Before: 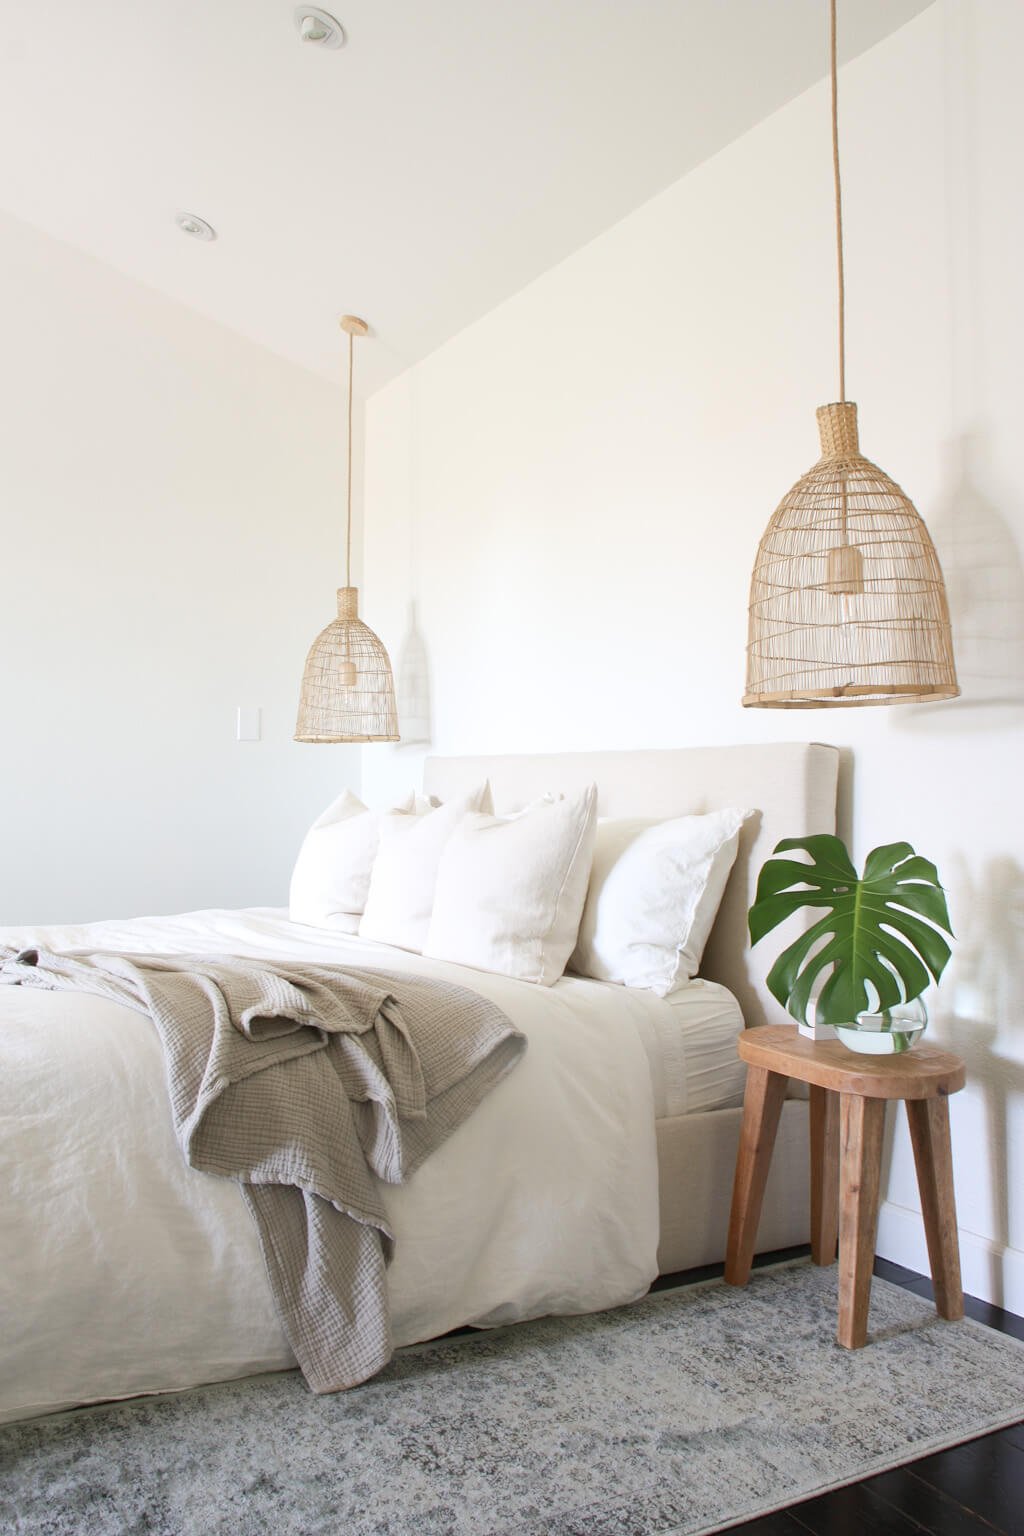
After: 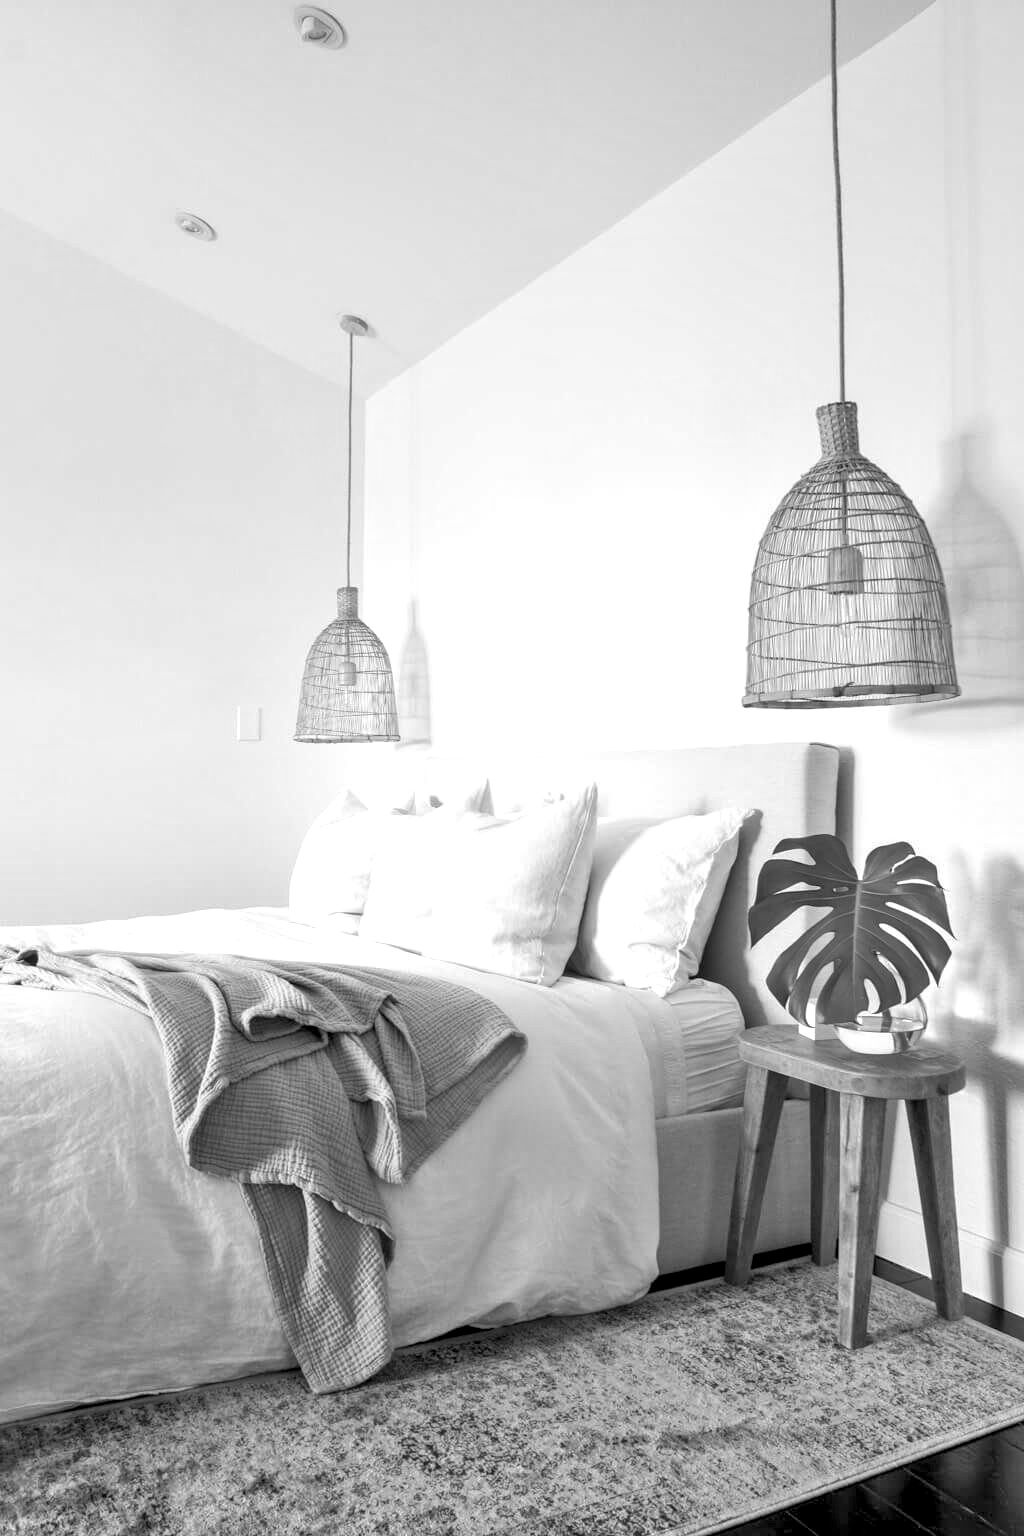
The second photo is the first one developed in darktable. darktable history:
monochrome: a -4.13, b 5.16, size 1
local contrast: highlights 65%, shadows 54%, detail 169%, midtone range 0.514
base curve: curves: ch0 [(0, 0) (0.303, 0.277) (1, 1)]
tone equalizer: -7 EV 0.15 EV, -6 EV 0.6 EV, -5 EV 1.15 EV, -4 EV 1.33 EV, -3 EV 1.15 EV, -2 EV 0.6 EV, -1 EV 0.15 EV, mask exposure compensation -0.5 EV
